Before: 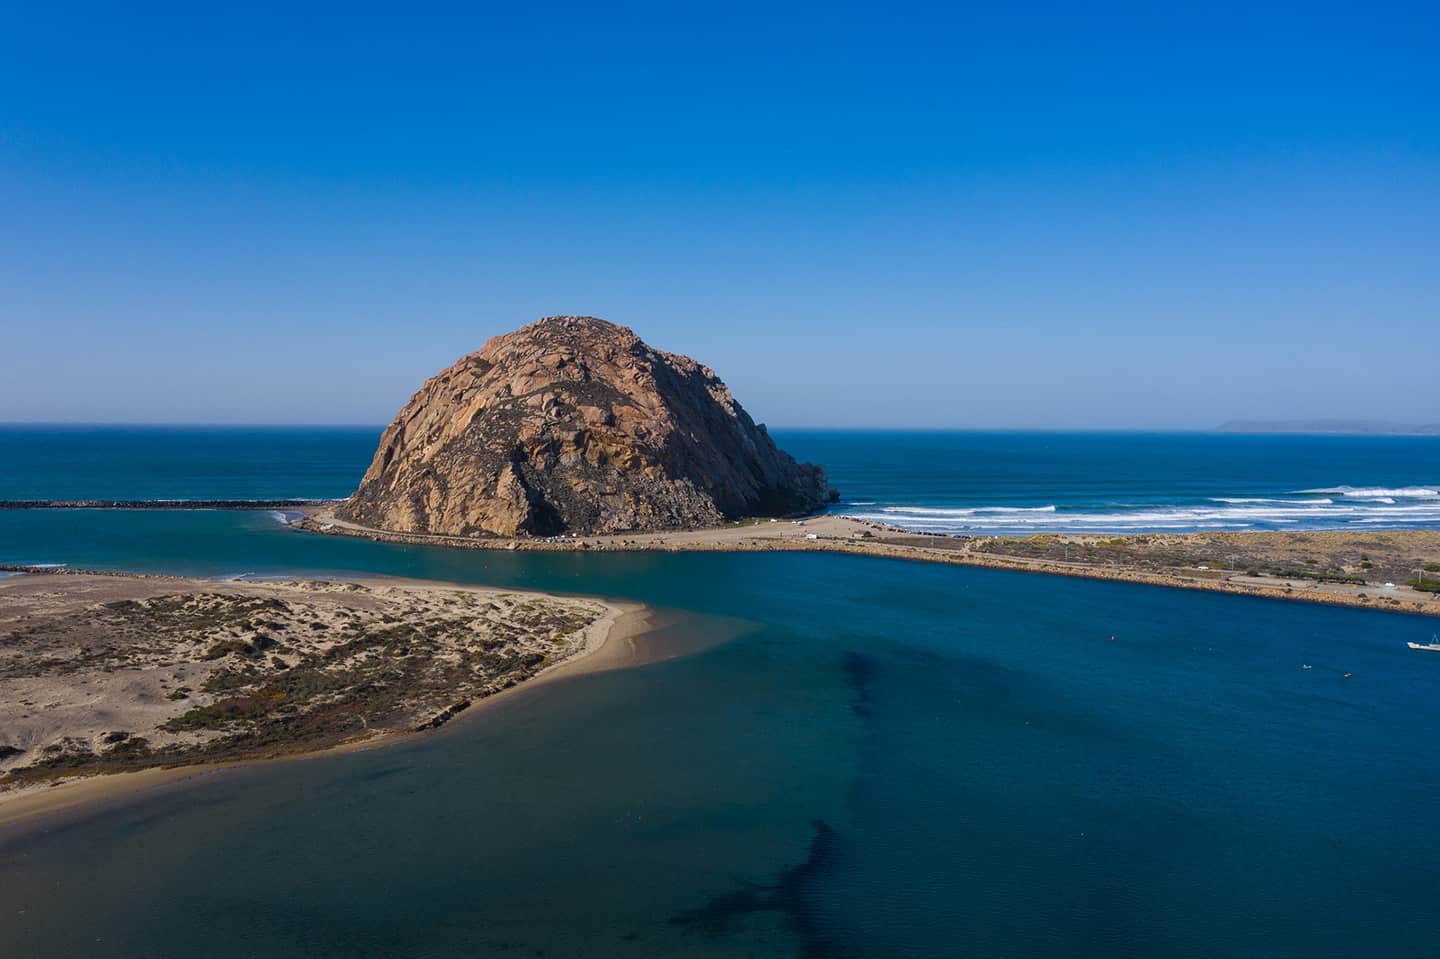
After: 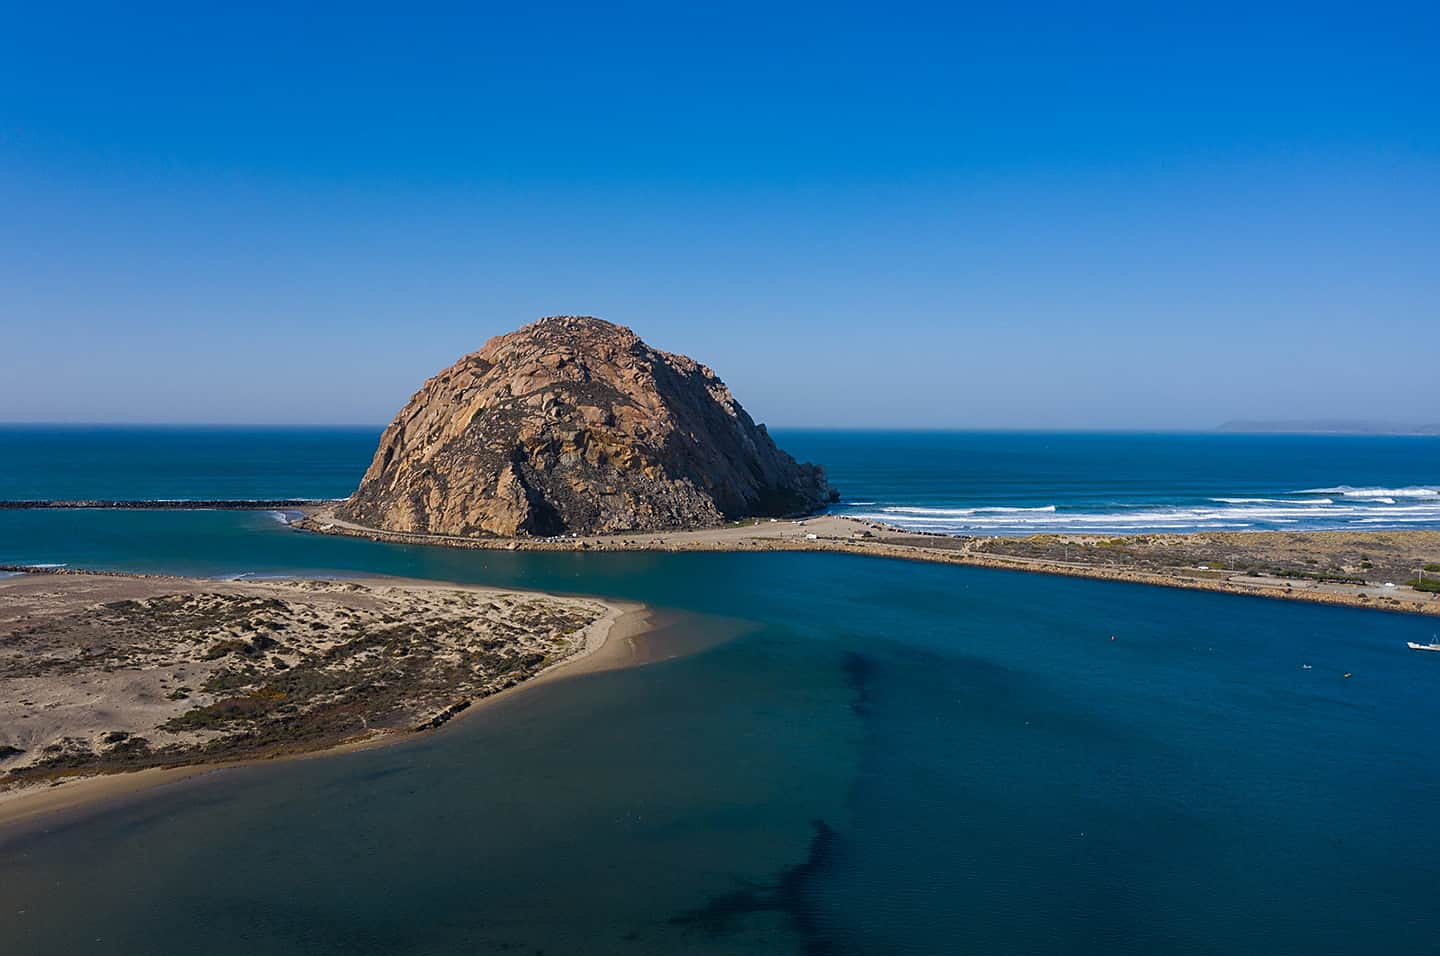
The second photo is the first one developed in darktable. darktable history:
sharpen: radius 1.864, amount 0.398, threshold 1.271
crop: top 0.05%, bottom 0.098%
